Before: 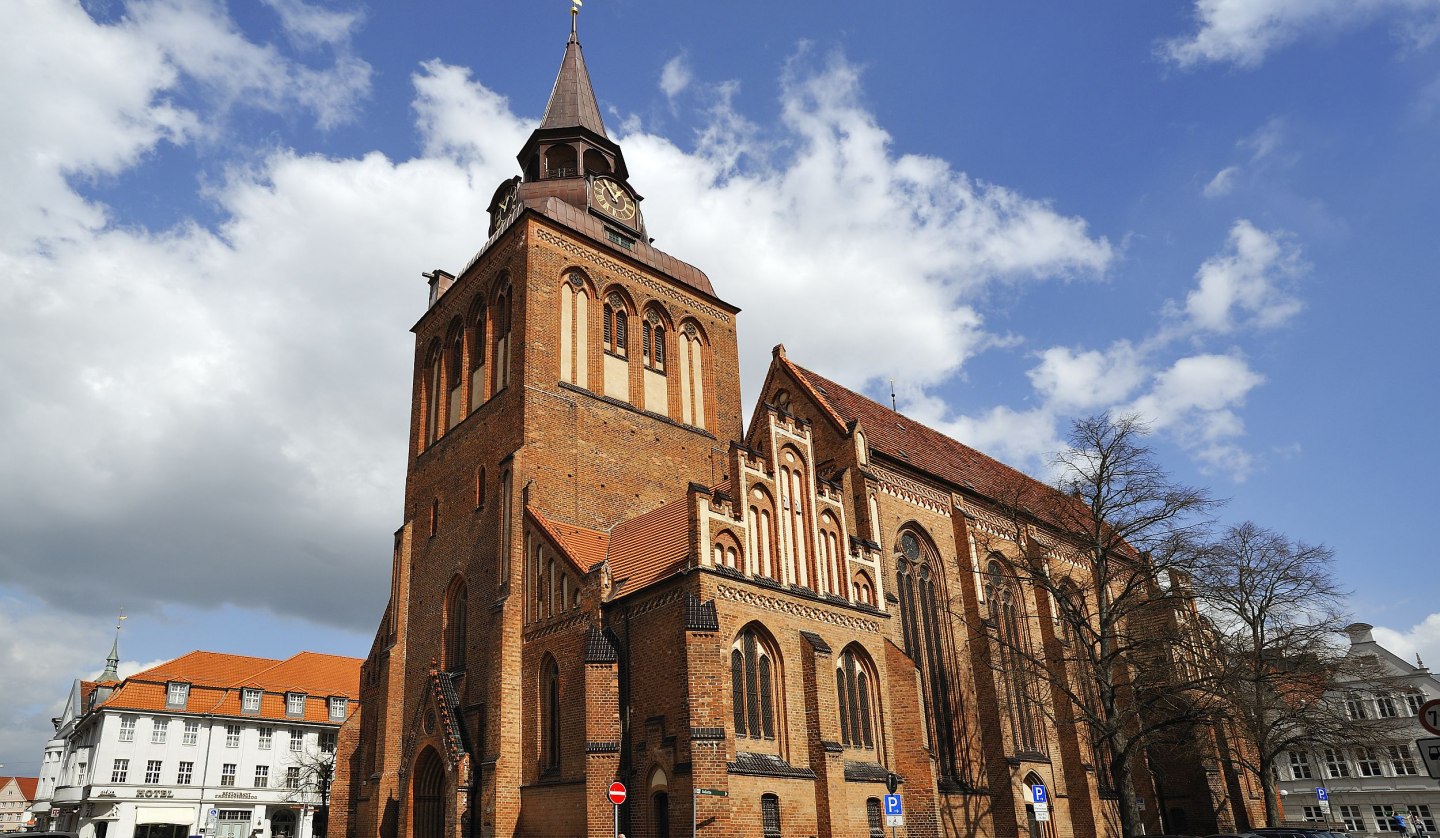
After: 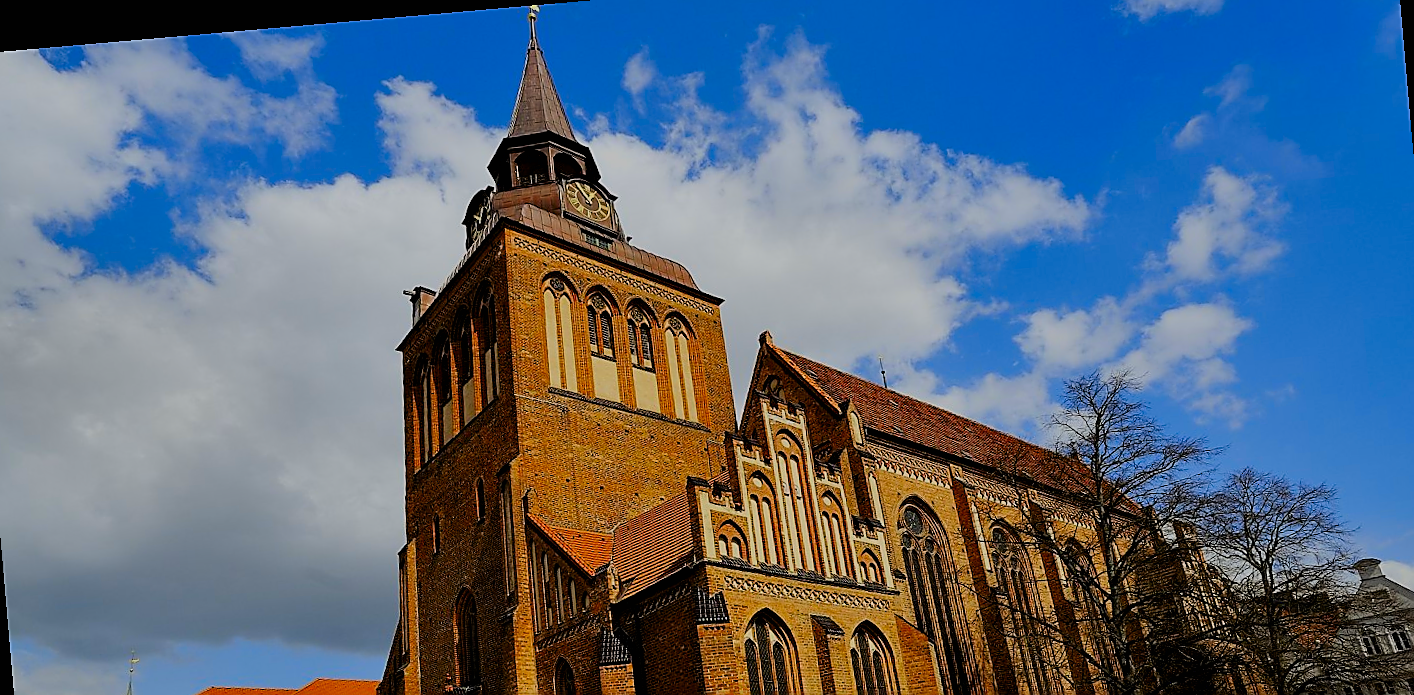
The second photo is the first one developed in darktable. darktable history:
rotate and perspective: rotation -4.98°, automatic cropping off
filmic rgb: black relative exposure -7.65 EV, white relative exposure 4.56 EV, hardness 3.61, color science v6 (2022)
crop: left 2.737%, top 7.287%, right 3.421%, bottom 20.179%
exposure: black level correction 0.009, exposure -0.637 EV, compensate highlight preservation false
color contrast: green-magenta contrast 1.55, blue-yellow contrast 1.83
sharpen: radius 1.4, amount 1.25, threshold 0.7
shadows and highlights: shadows 20.91, highlights -82.73, soften with gaussian
